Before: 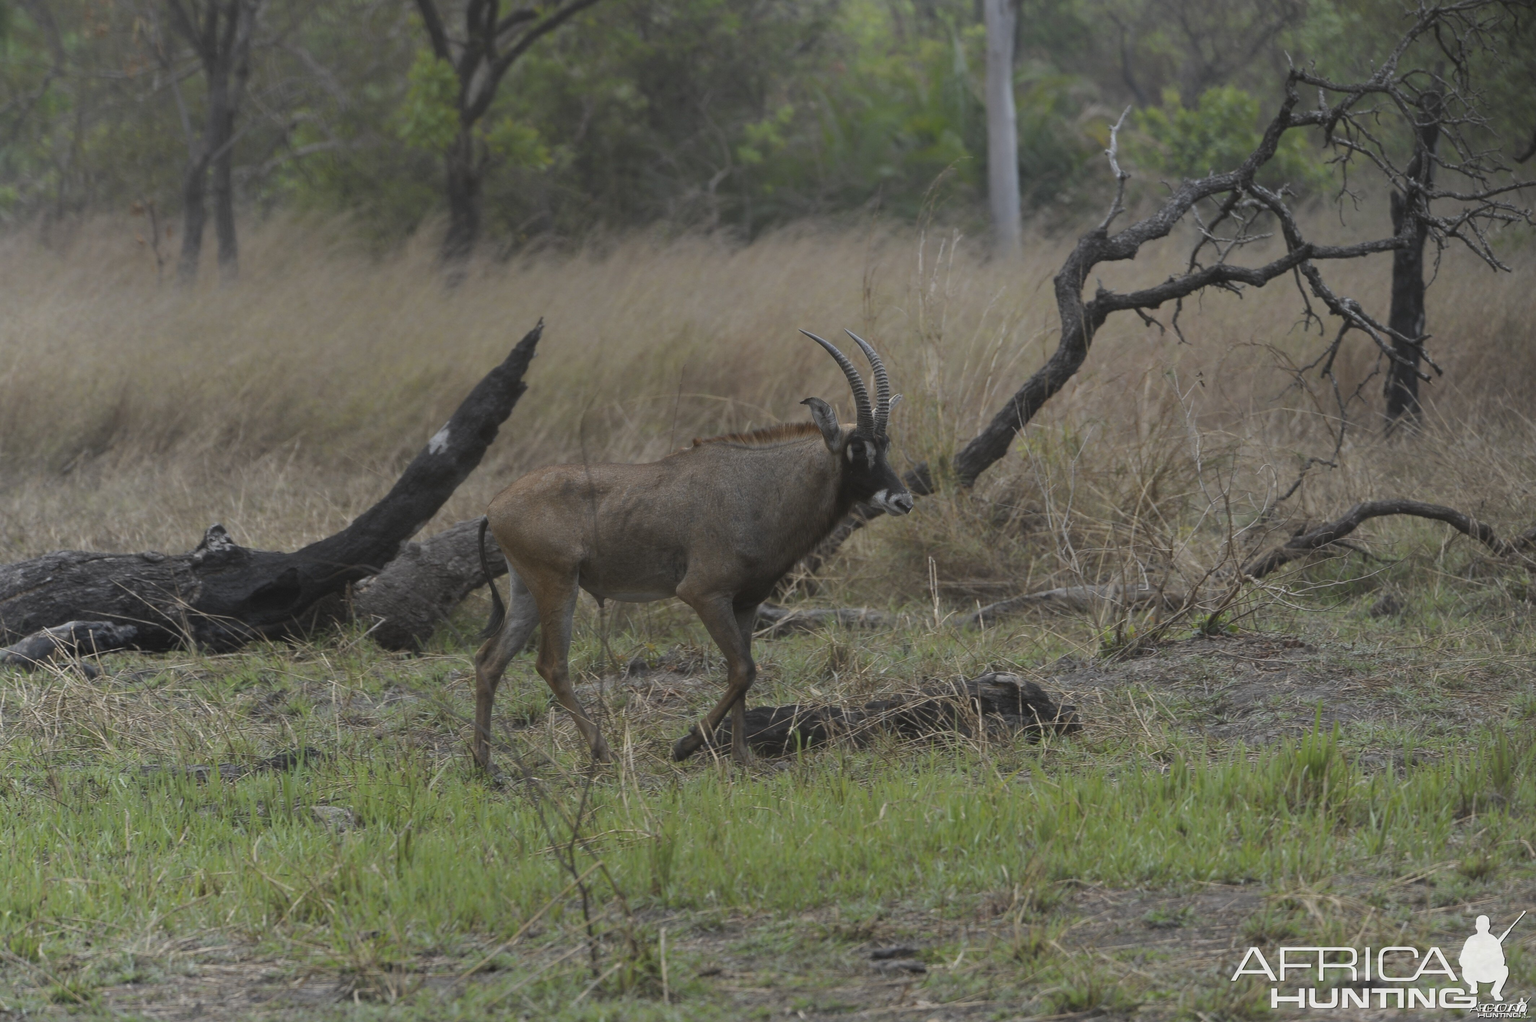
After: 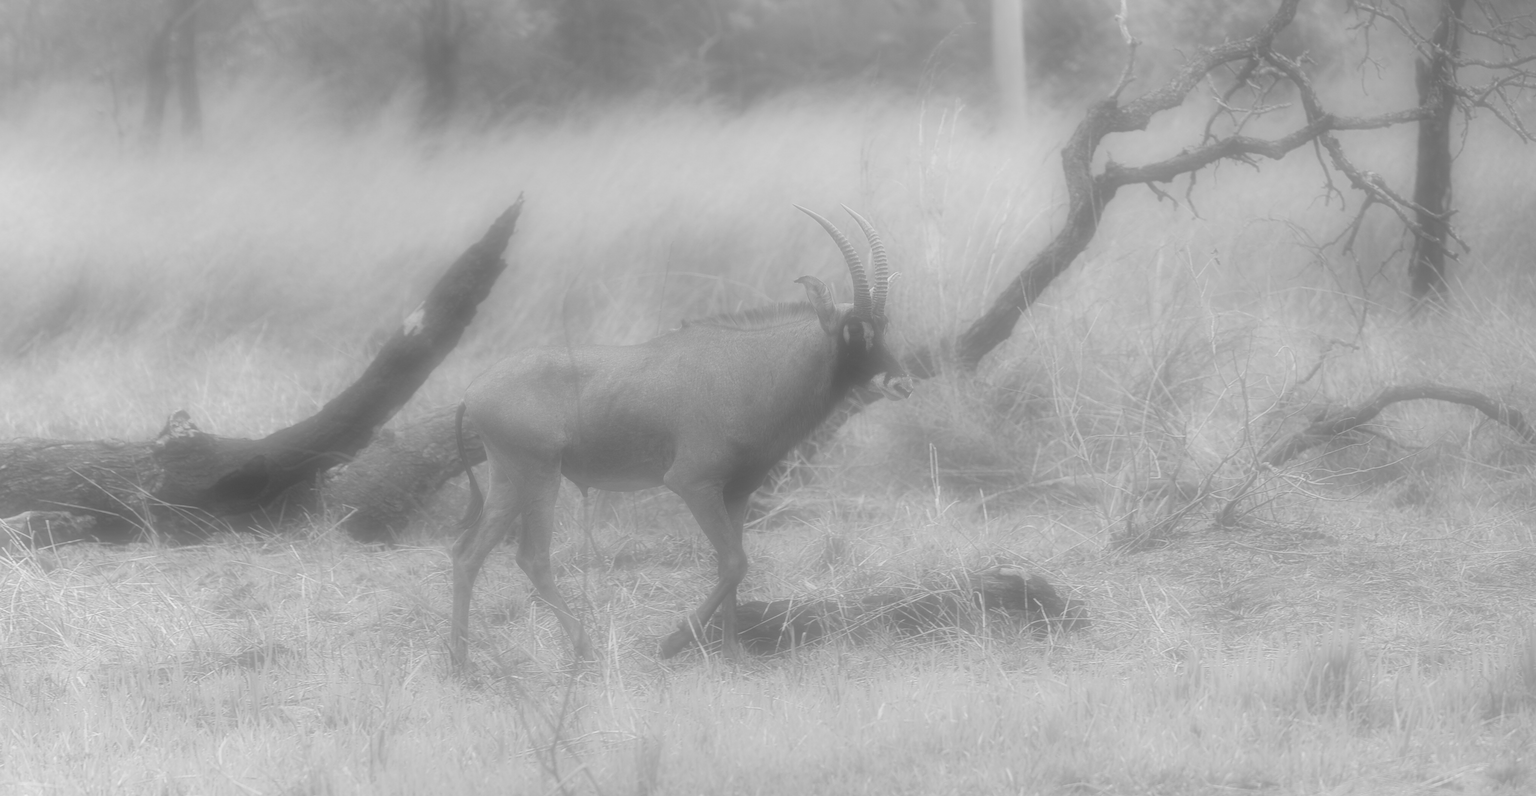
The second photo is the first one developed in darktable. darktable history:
color balance rgb: shadows lift › chroma 1%, shadows lift › hue 113°, highlights gain › chroma 0.2%, highlights gain › hue 333°, perceptual saturation grading › global saturation 20%, perceptual saturation grading › highlights -50%, perceptual saturation grading › shadows 25%, contrast -20%
crop and rotate: left 2.991%, top 13.302%, right 1.981%, bottom 12.636%
exposure: black level correction 0, exposure 1.379 EV, compensate exposure bias true, compensate highlight preservation false
rgb levels: levels [[0.01, 0.419, 0.839], [0, 0.5, 1], [0, 0.5, 1]]
soften: on, module defaults
contrast equalizer: y [[0.5, 0.496, 0.435, 0.435, 0.496, 0.5], [0.5 ×6], [0.5 ×6], [0 ×6], [0 ×6]]
monochrome: on, module defaults
